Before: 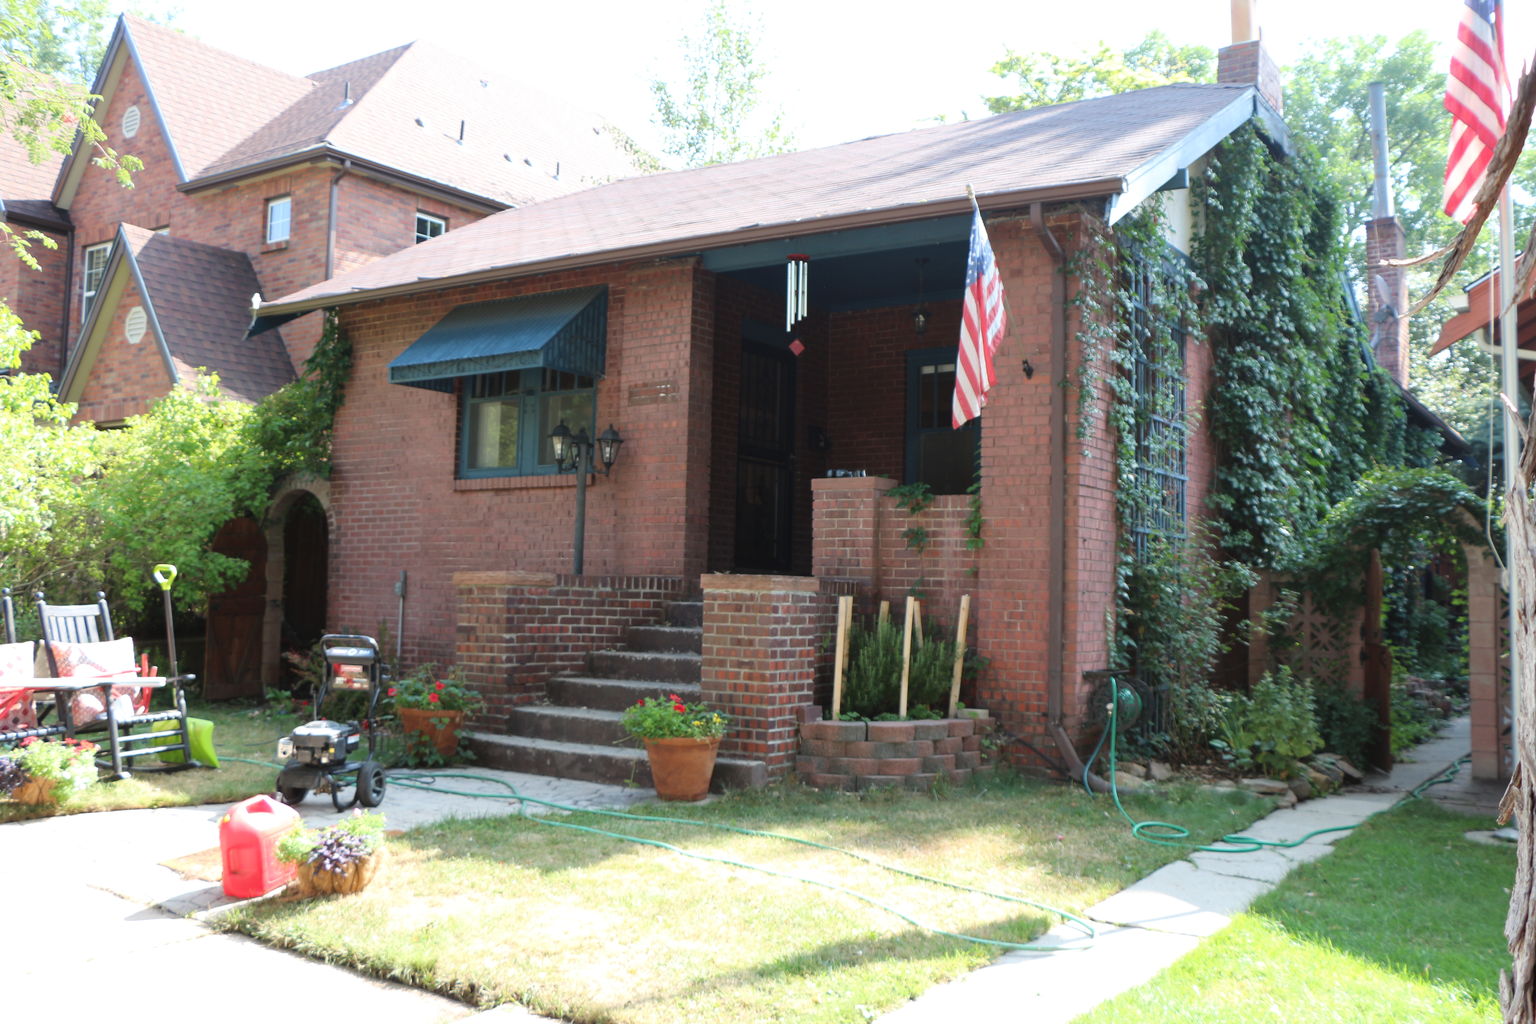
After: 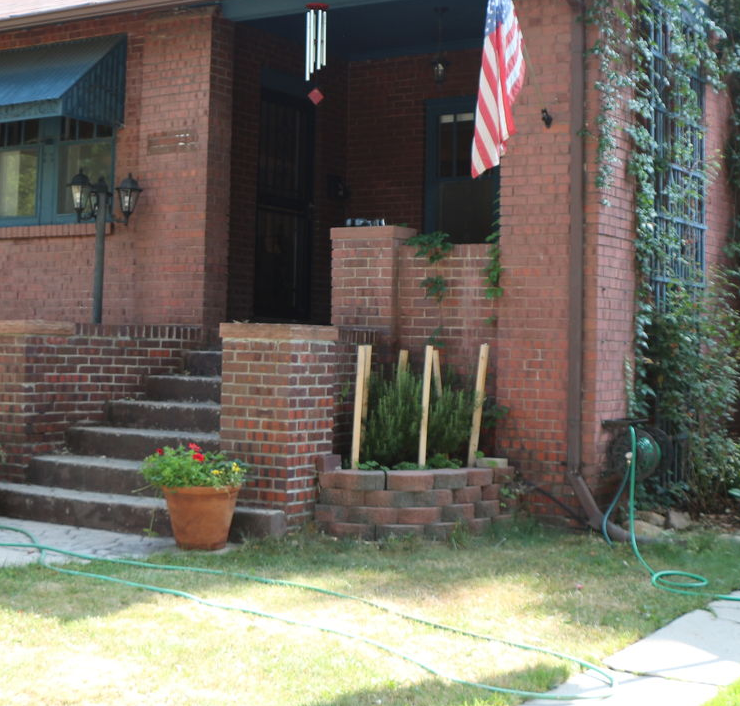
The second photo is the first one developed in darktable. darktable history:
crop: left 31.331%, top 24.581%, right 20.472%, bottom 6.449%
